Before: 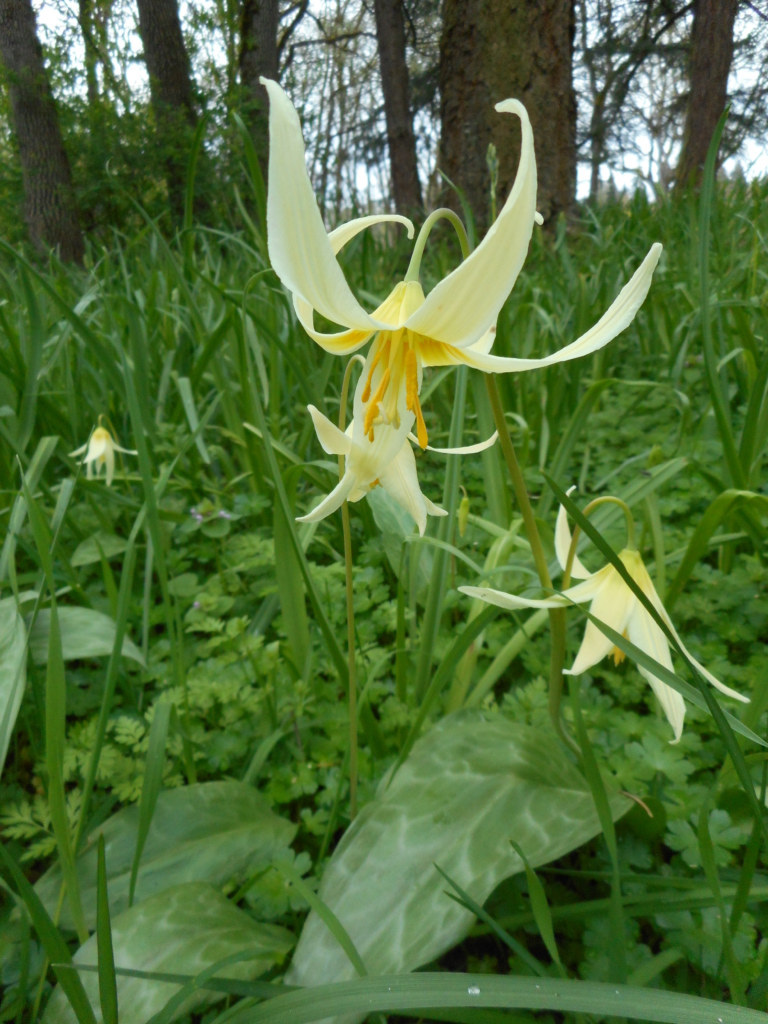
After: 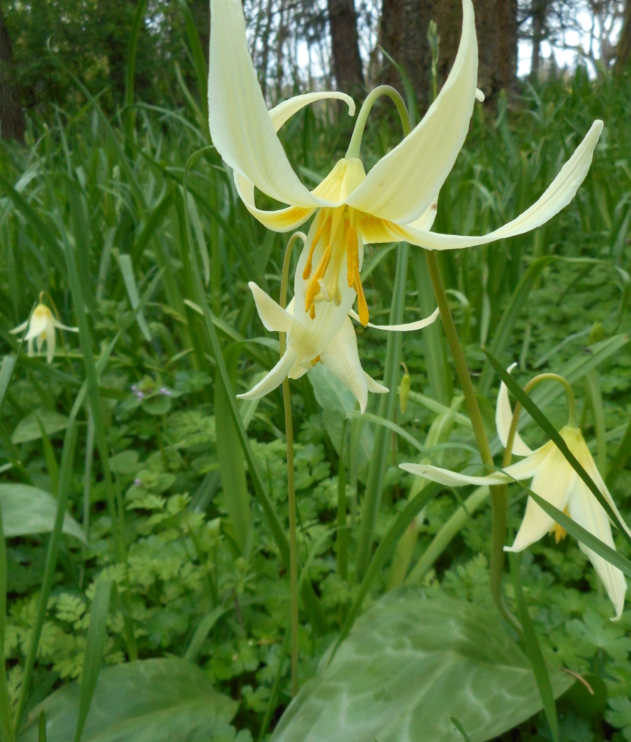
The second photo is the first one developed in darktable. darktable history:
crop: left 7.76%, top 12.037%, right 10.033%, bottom 15.469%
